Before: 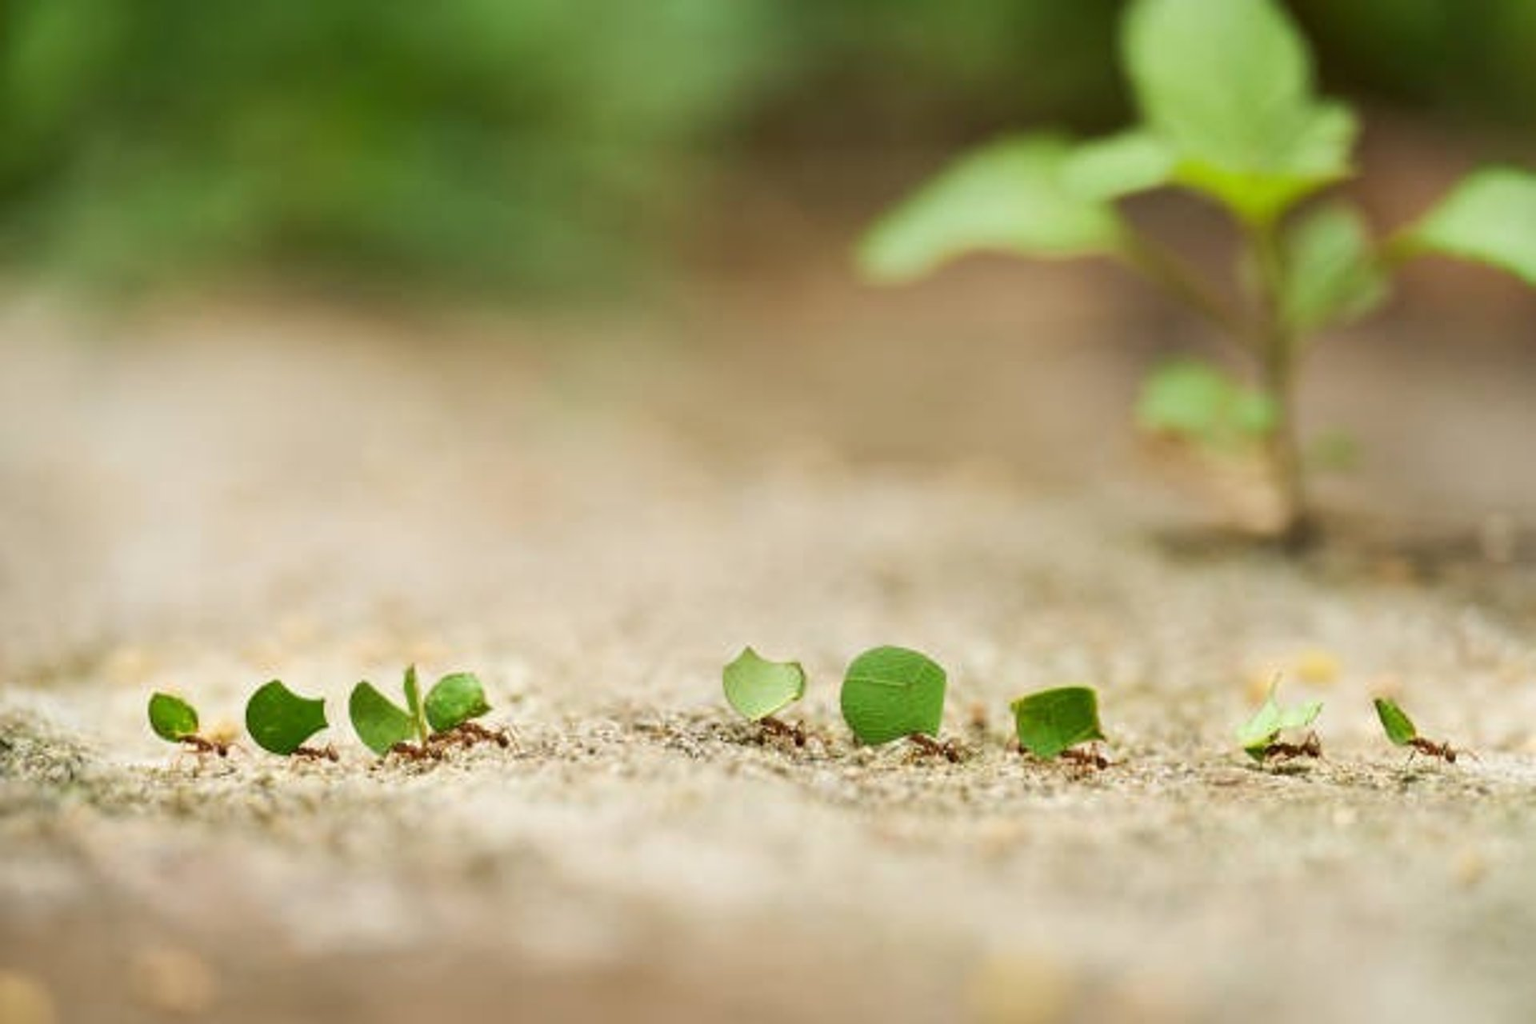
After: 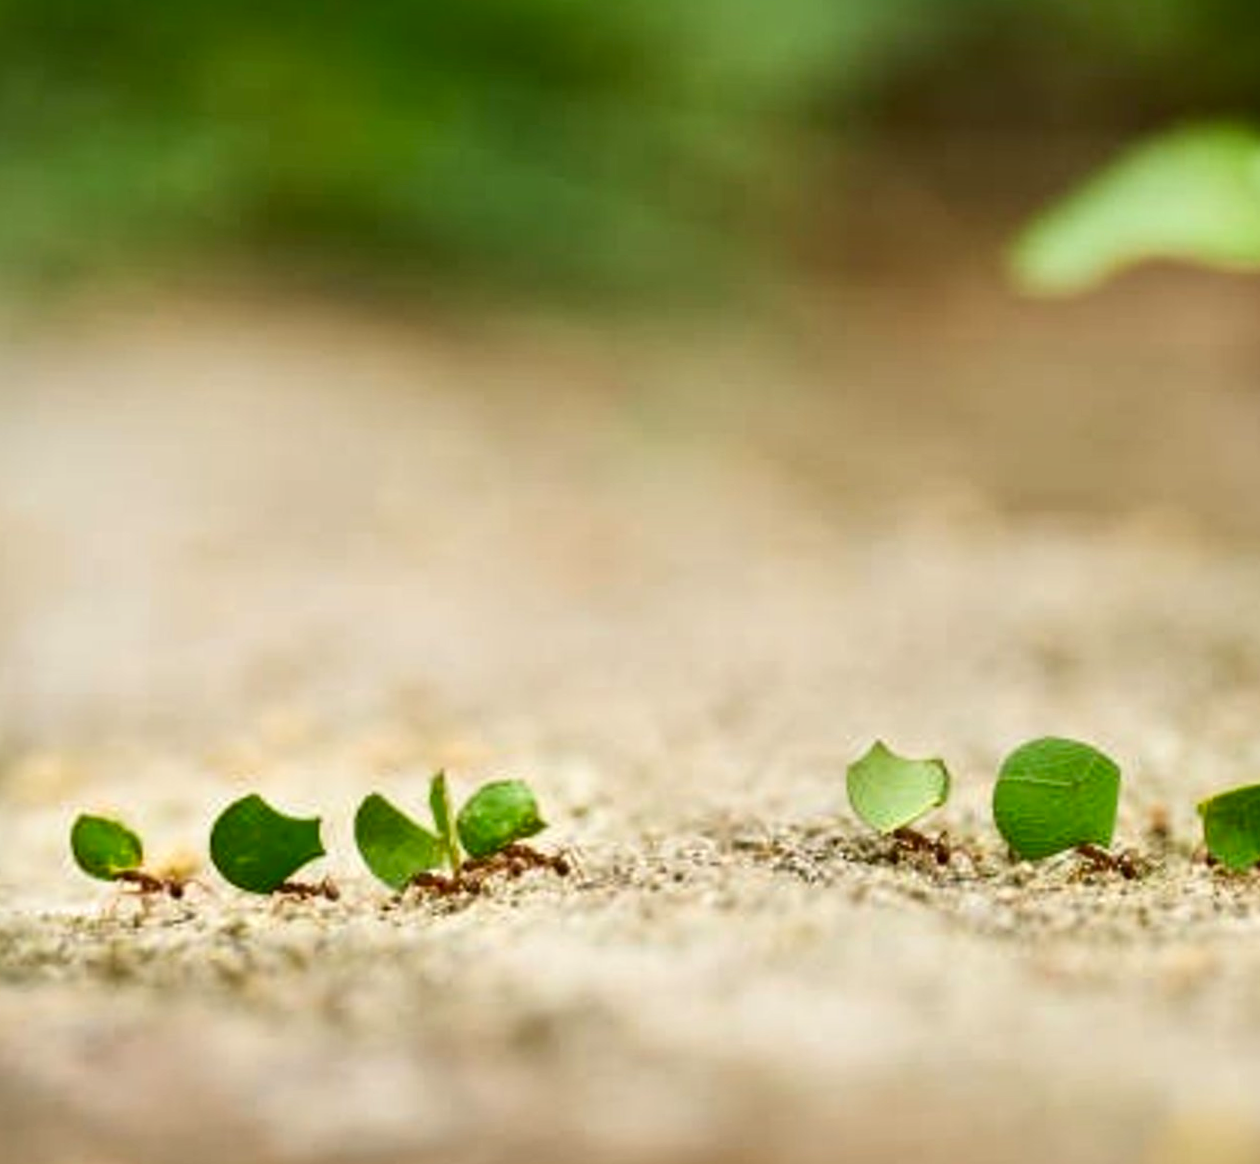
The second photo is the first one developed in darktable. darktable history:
contrast brightness saturation: contrast 0.13, brightness -0.05, saturation 0.16
crop and rotate: left 6.617%, right 26.717%
rotate and perspective: rotation -0.013°, lens shift (vertical) -0.027, lens shift (horizontal) 0.178, crop left 0.016, crop right 0.989, crop top 0.082, crop bottom 0.918
local contrast: mode bilateral grid, contrast 20, coarseness 50, detail 120%, midtone range 0.2
